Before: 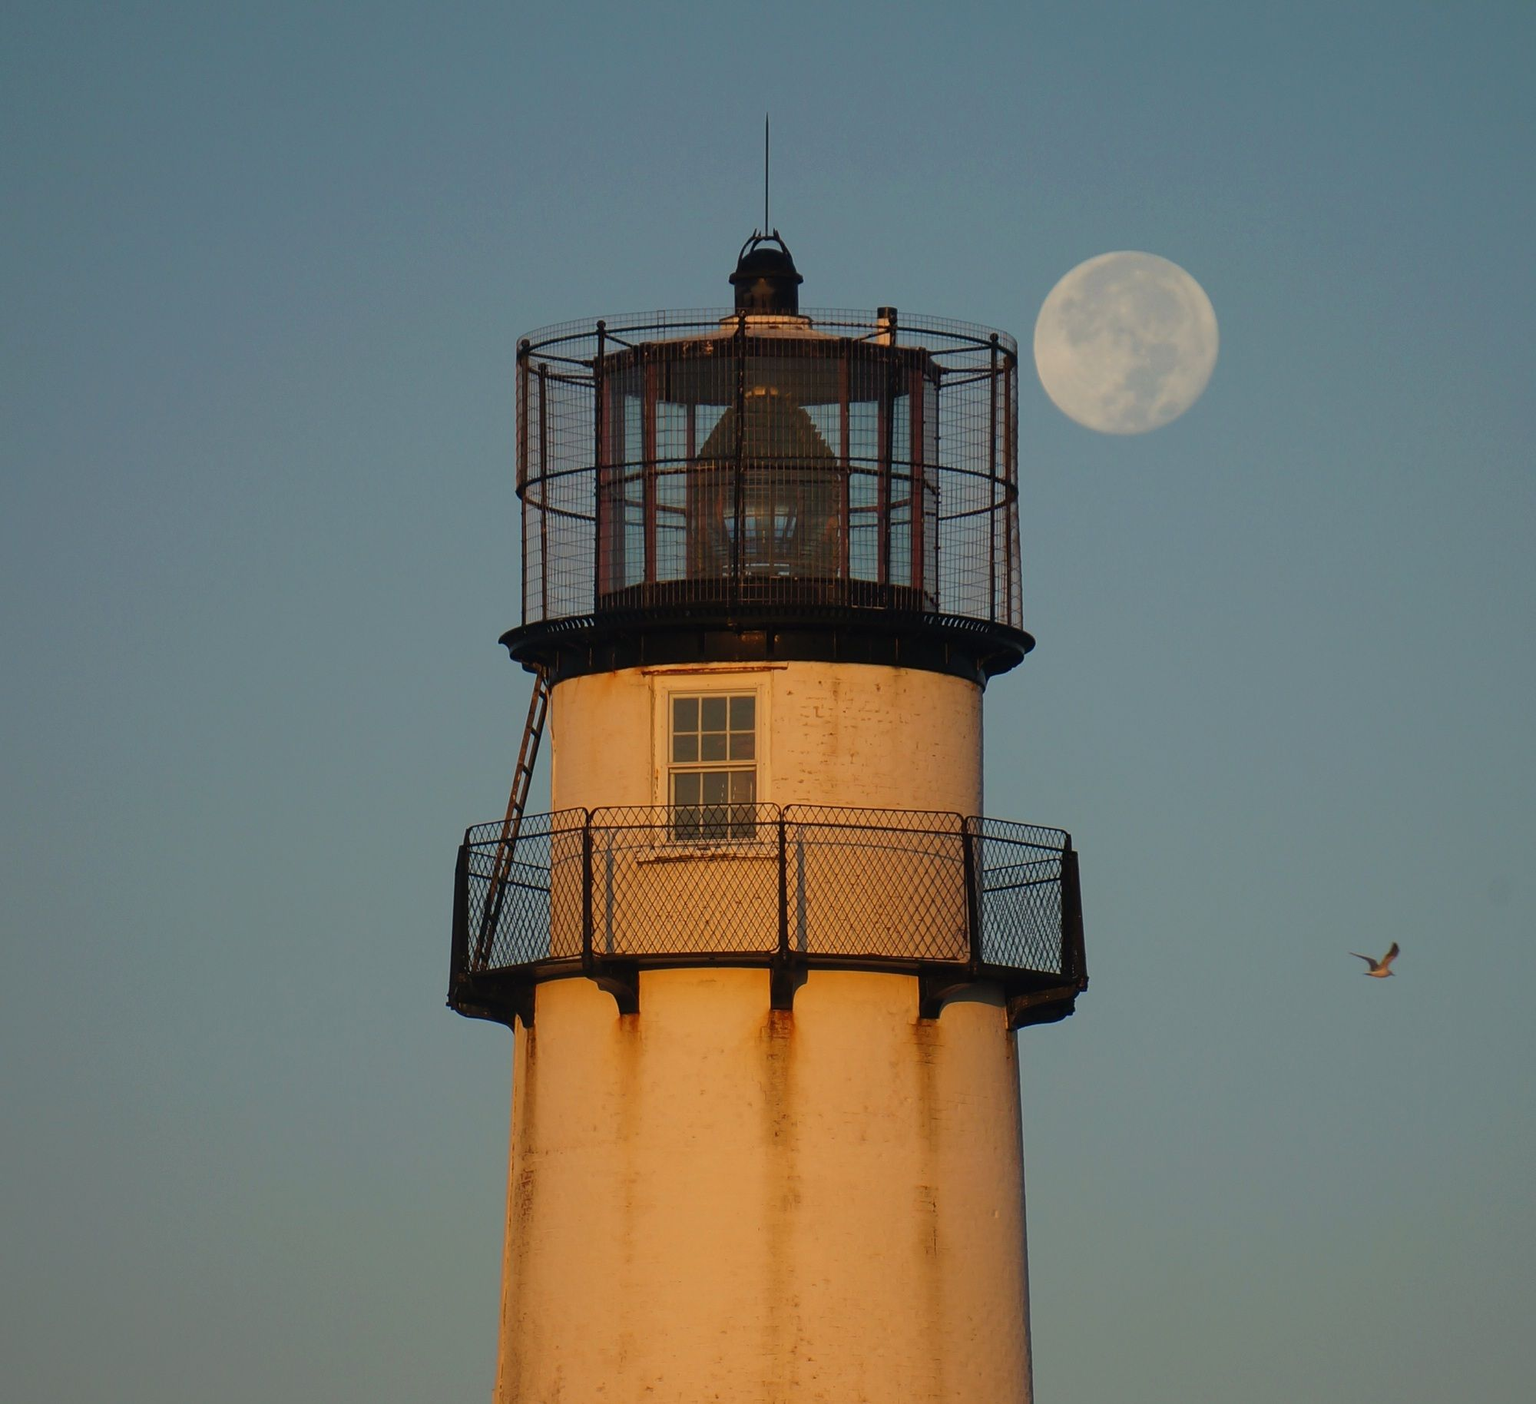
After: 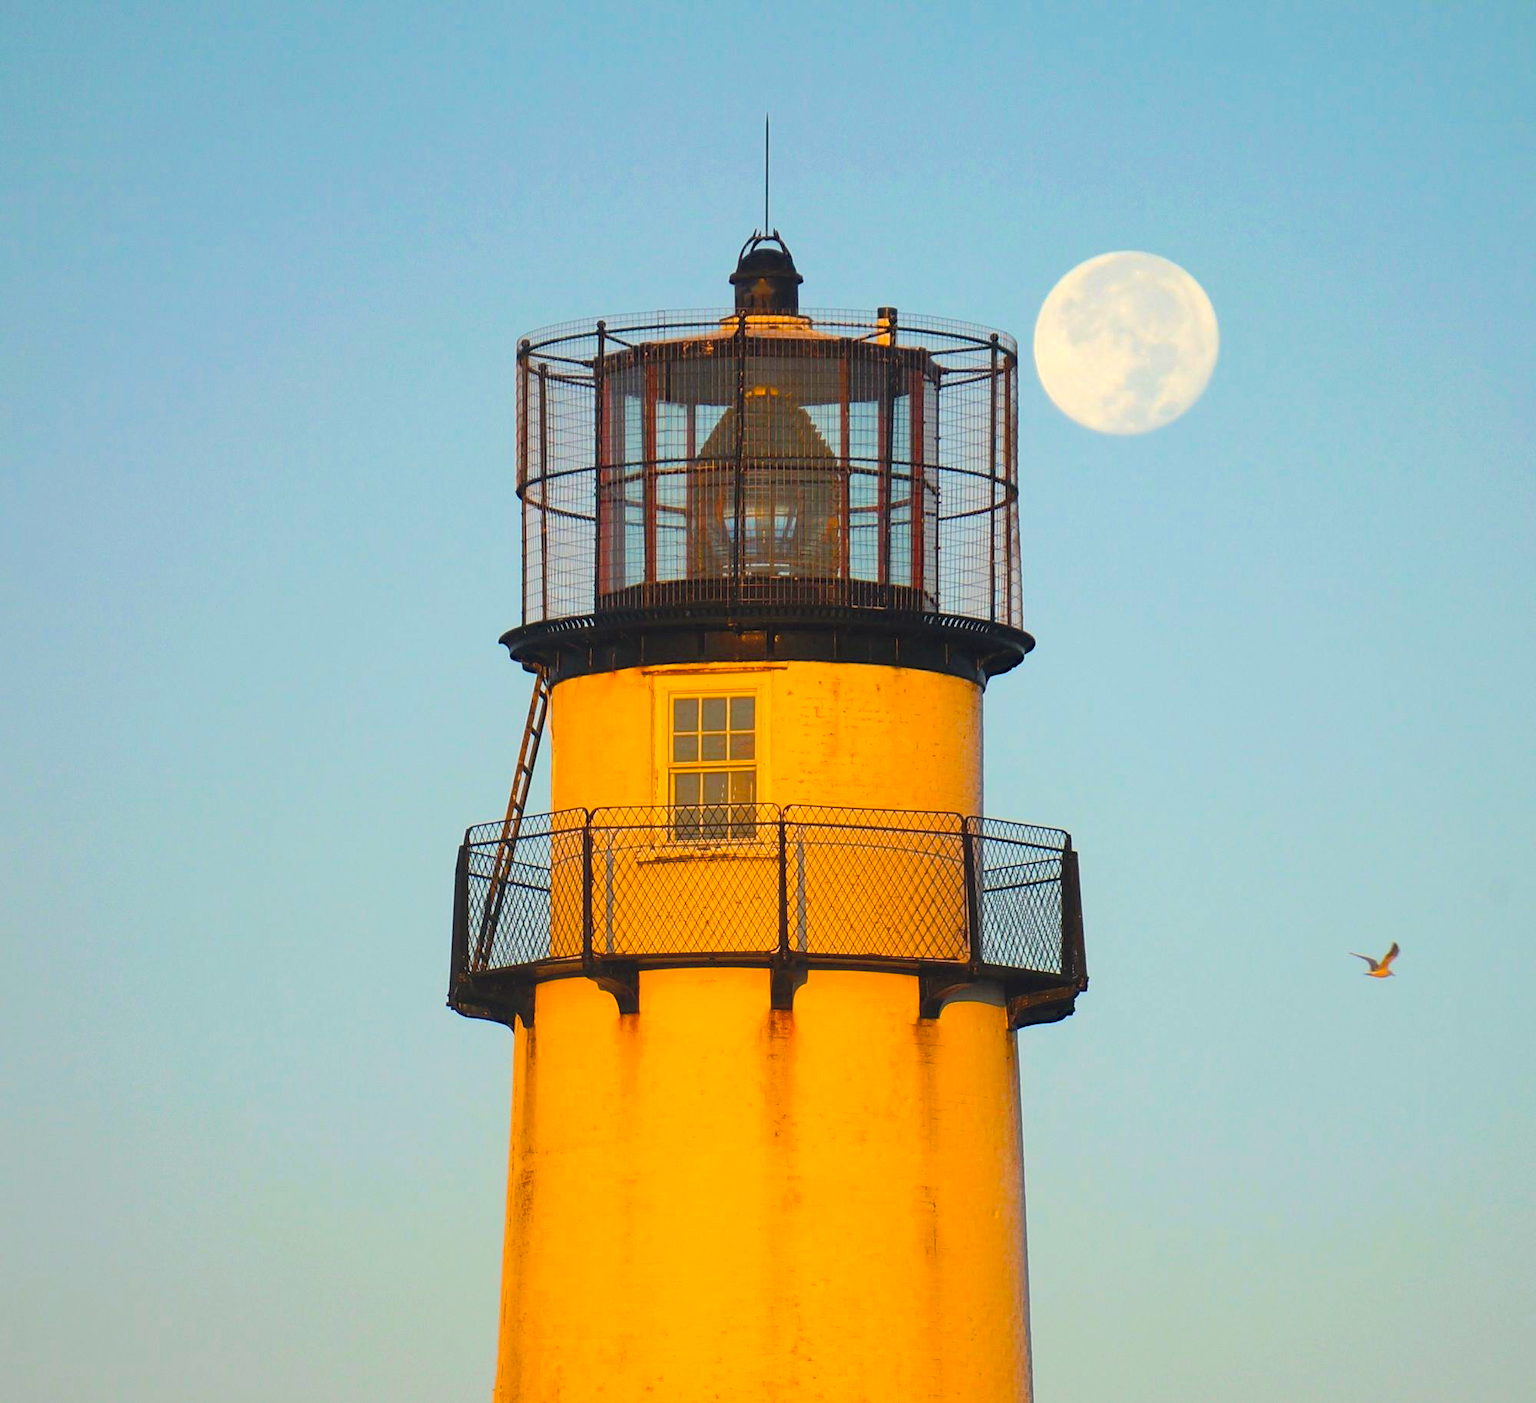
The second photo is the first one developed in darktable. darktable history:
exposure: exposure 0.95 EV, compensate exposure bias true, compensate highlight preservation false
contrast brightness saturation: brightness 0.153
color balance rgb: linear chroma grading › global chroma 15.149%, perceptual saturation grading › global saturation 19.78%, perceptual brilliance grading › highlights 9.442%, perceptual brilliance grading › mid-tones 5.398%, saturation formula JzAzBz (2021)
